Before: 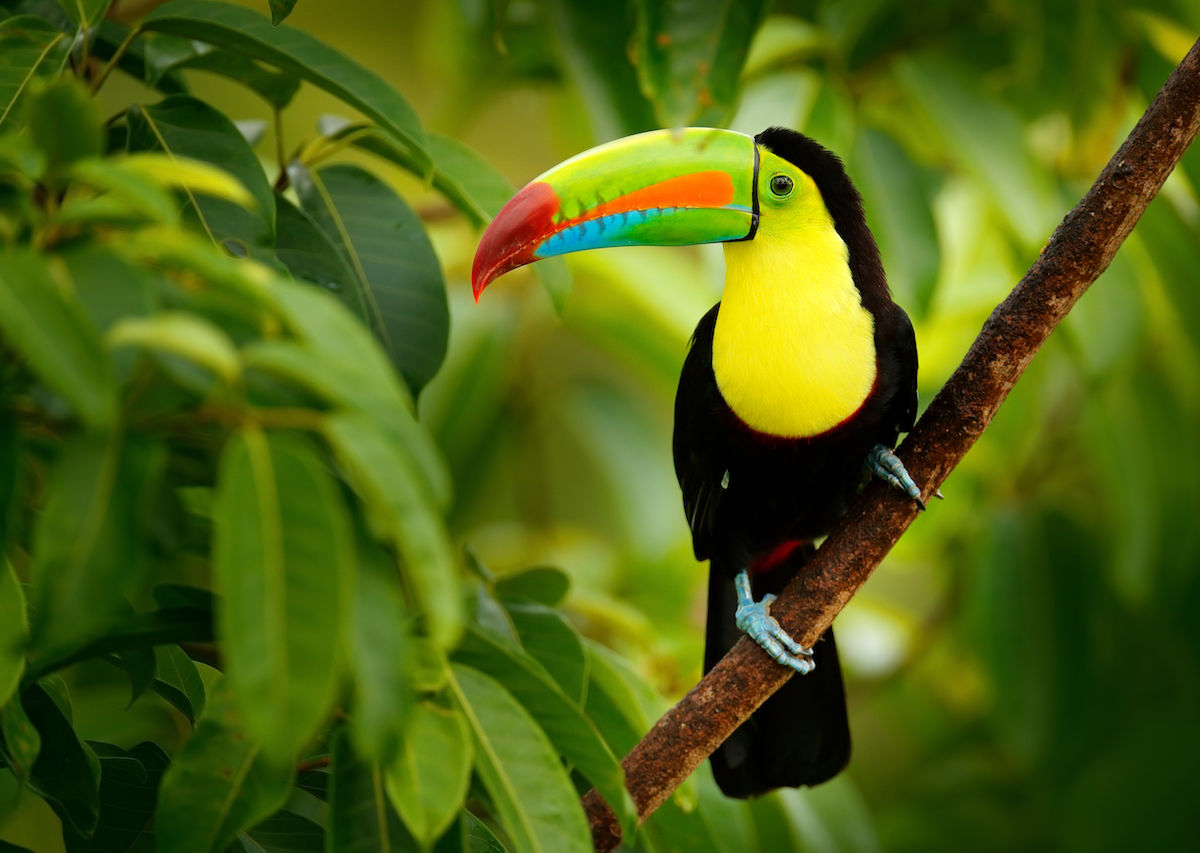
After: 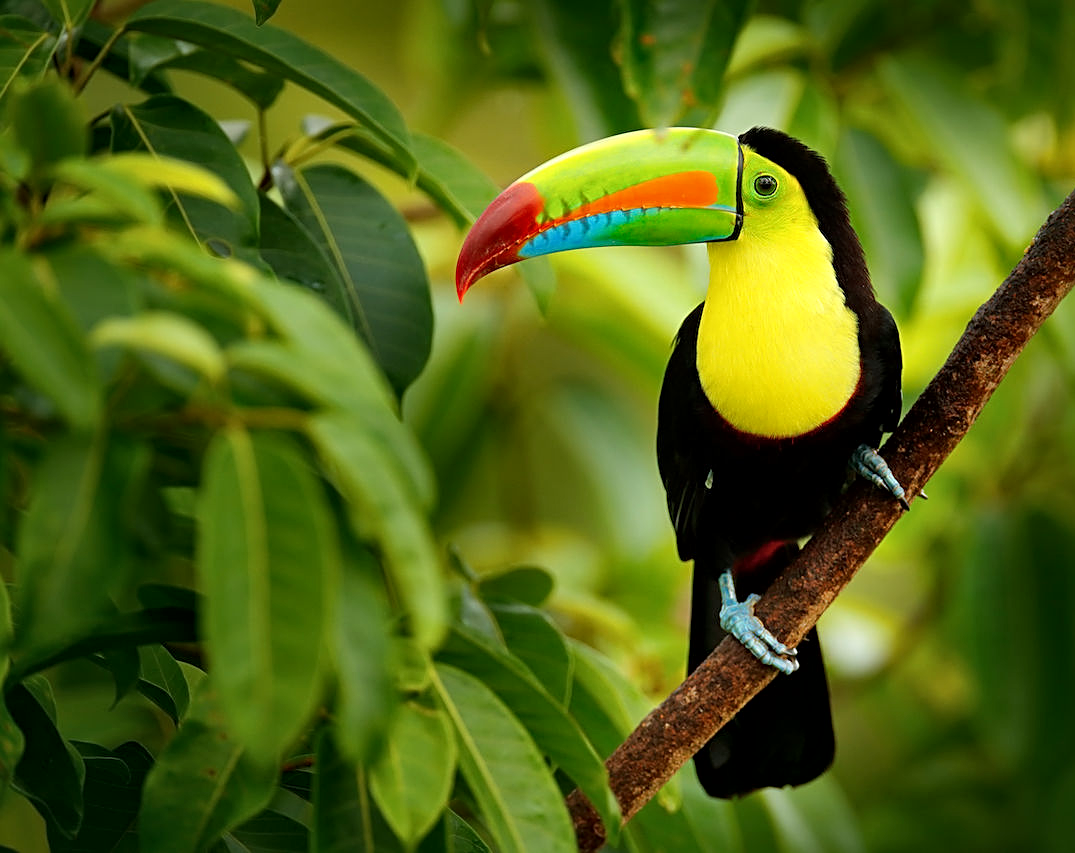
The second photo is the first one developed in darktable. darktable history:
local contrast: mode bilateral grid, contrast 21, coarseness 50, detail 132%, midtone range 0.2
crop and rotate: left 1.407%, right 8.959%
sharpen: on, module defaults
tone equalizer: edges refinement/feathering 500, mask exposure compensation -1.57 EV, preserve details no
